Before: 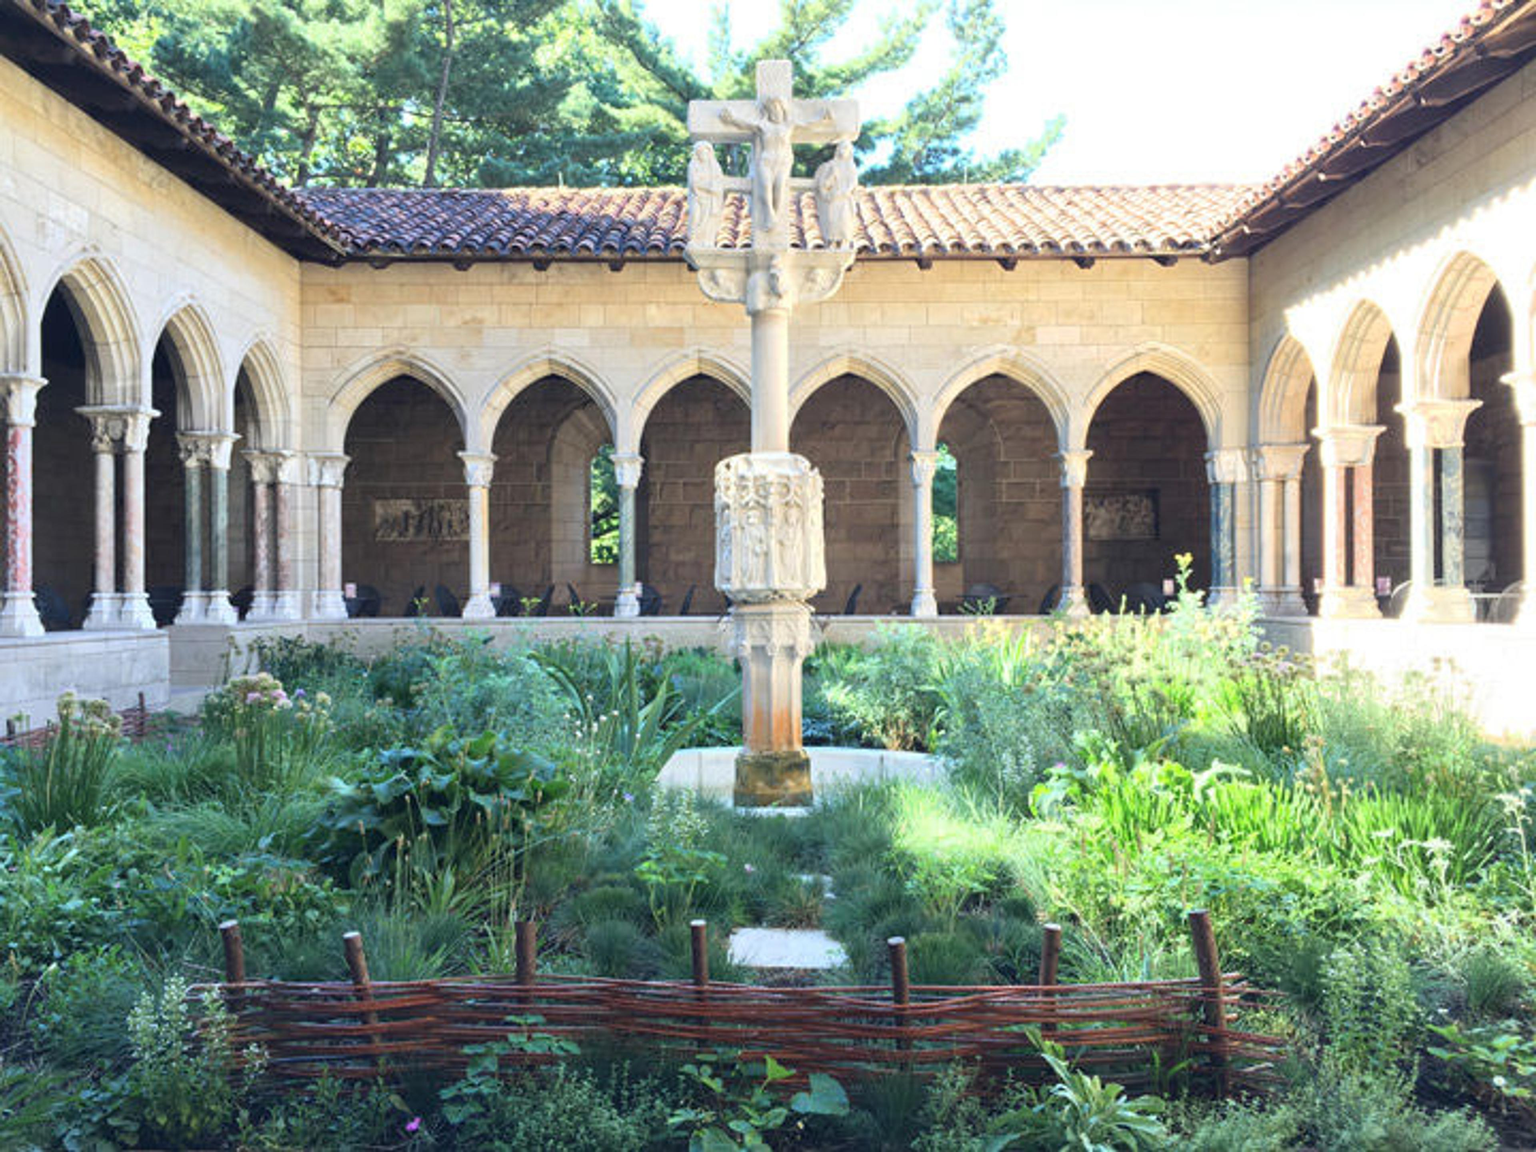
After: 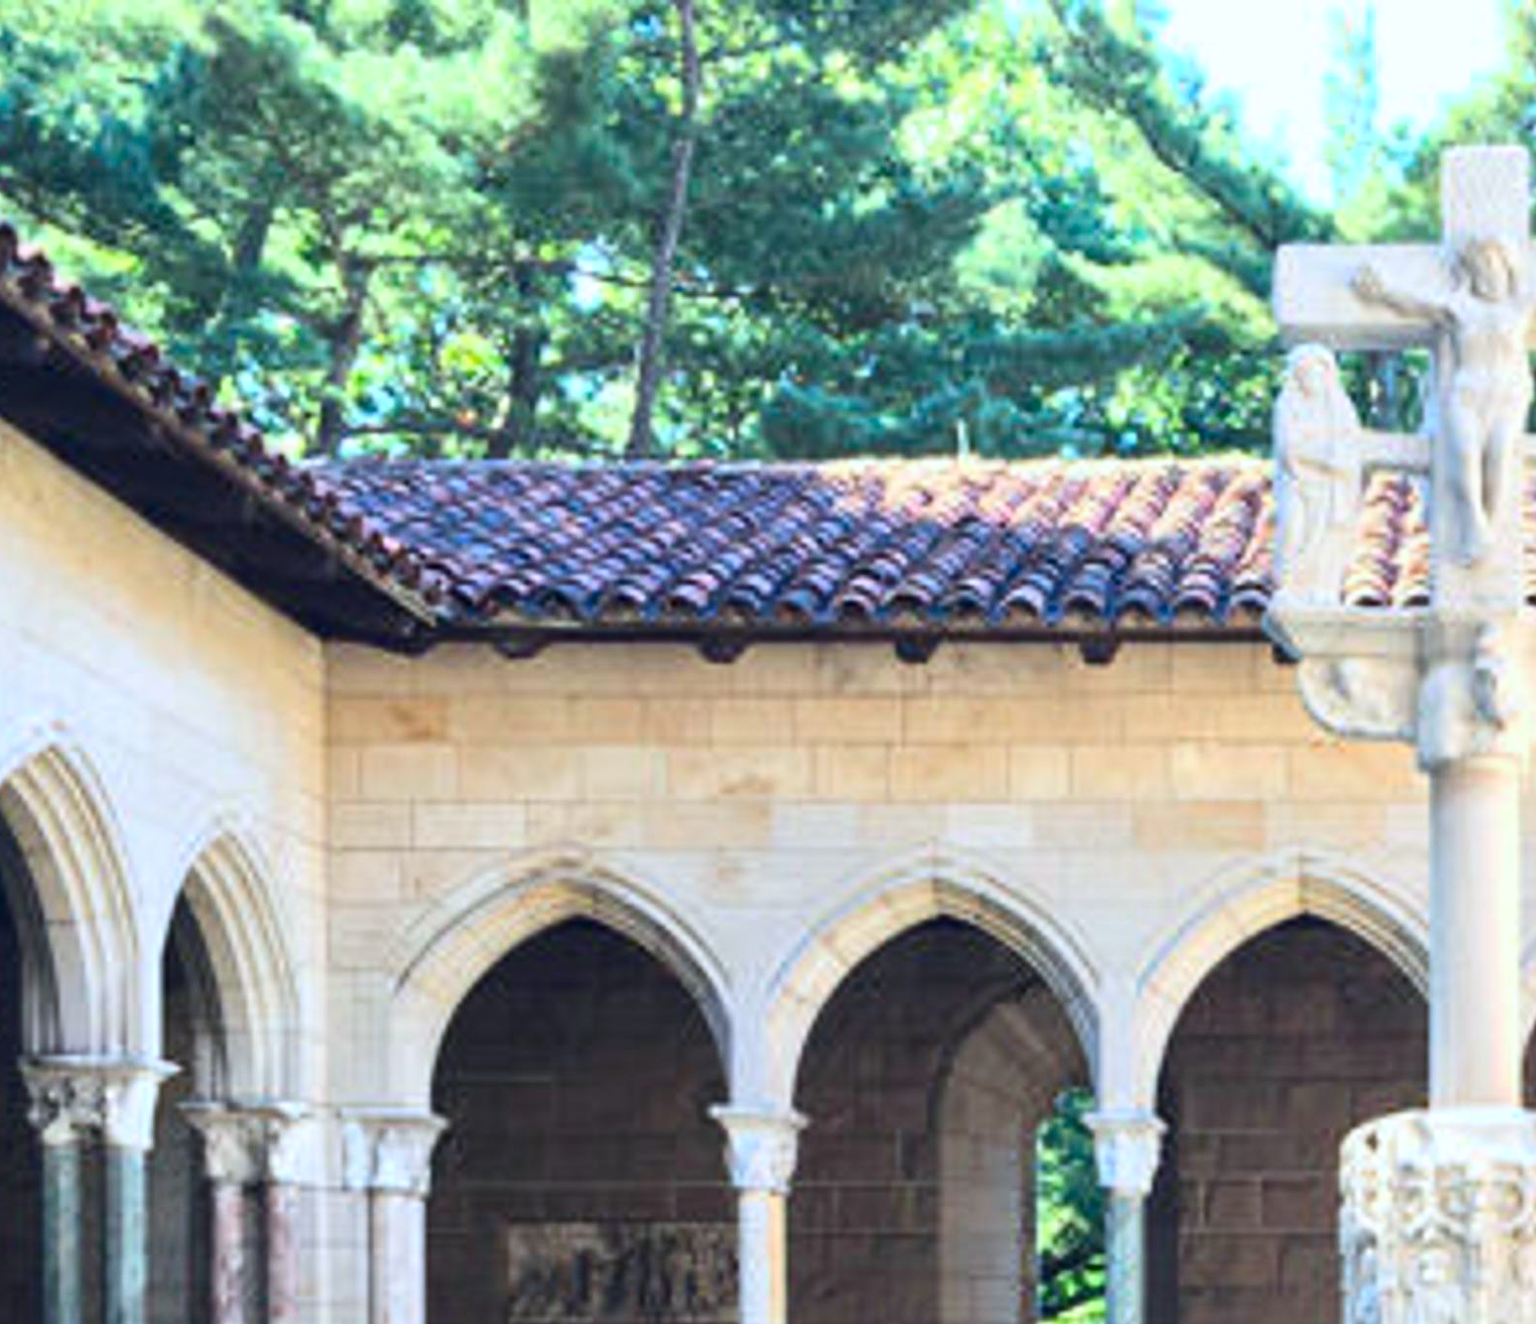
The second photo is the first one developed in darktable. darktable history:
crop and rotate: left 10.943%, top 0.046%, right 48.238%, bottom 53.044%
contrast brightness saturation: contrast 0.147, brightness -0.009, saturation 0.097
color calibration: output R [0.946, 0.065, -0.013, 0], output G [-0.246, 1.264, -0.017, 0], output B [0.046, -0.098, 1.05, 0], gray › normalize channels true, illuminant as shot in camera, x 0.358, y 0.373, temperature 4628.91 K, gamut compression 0.012
